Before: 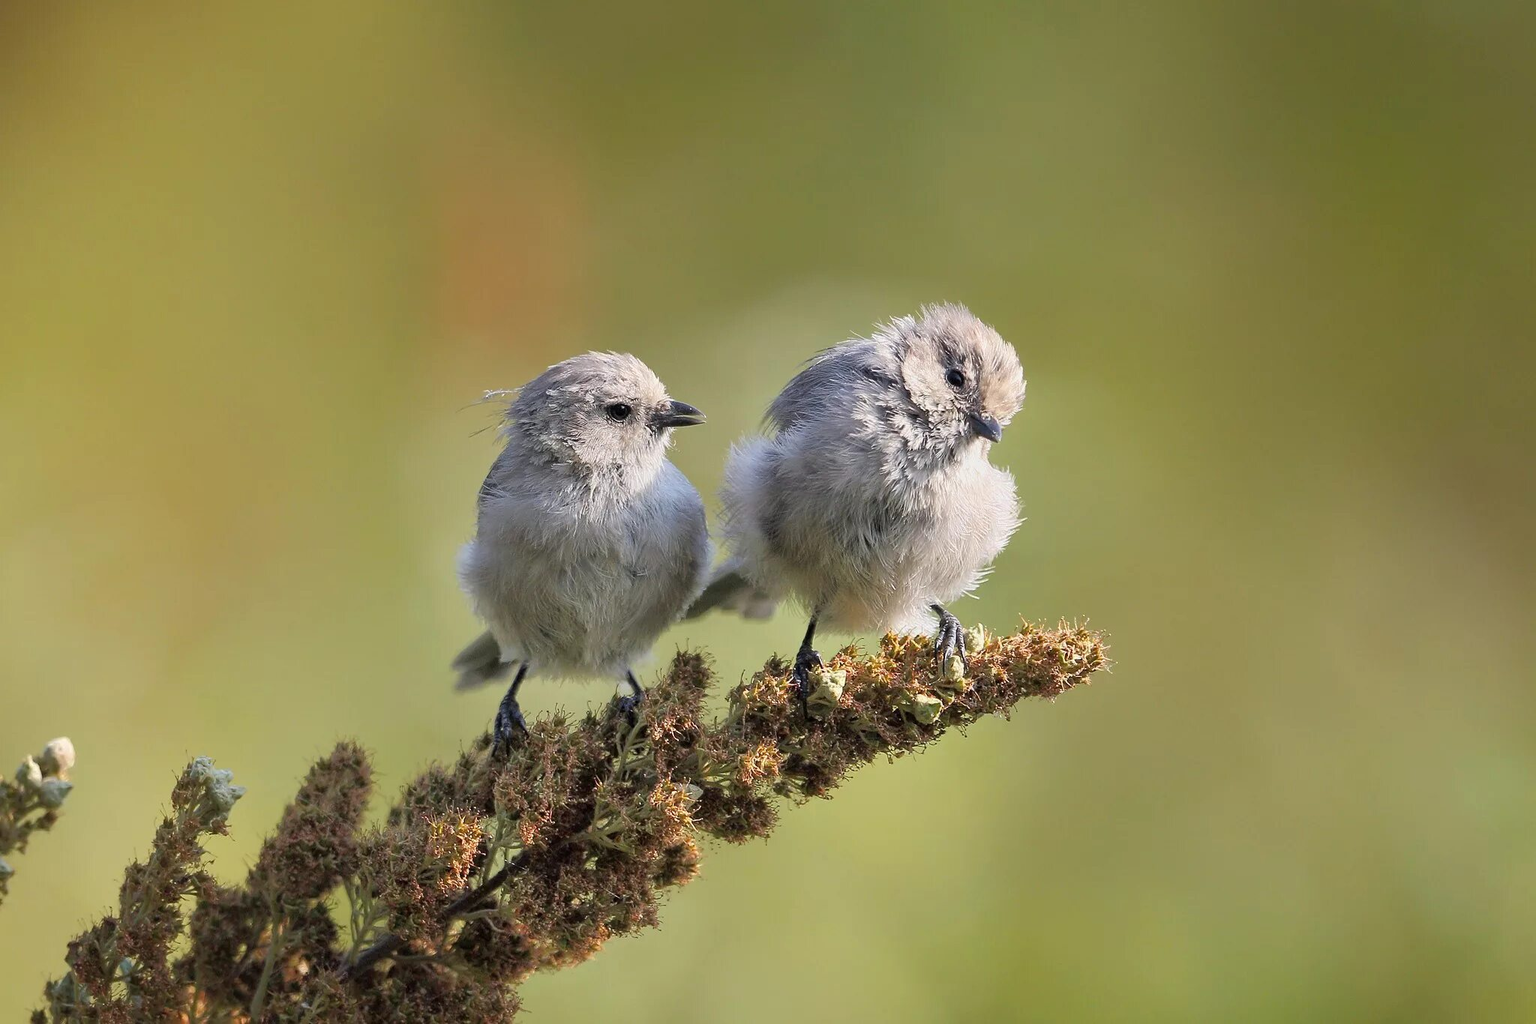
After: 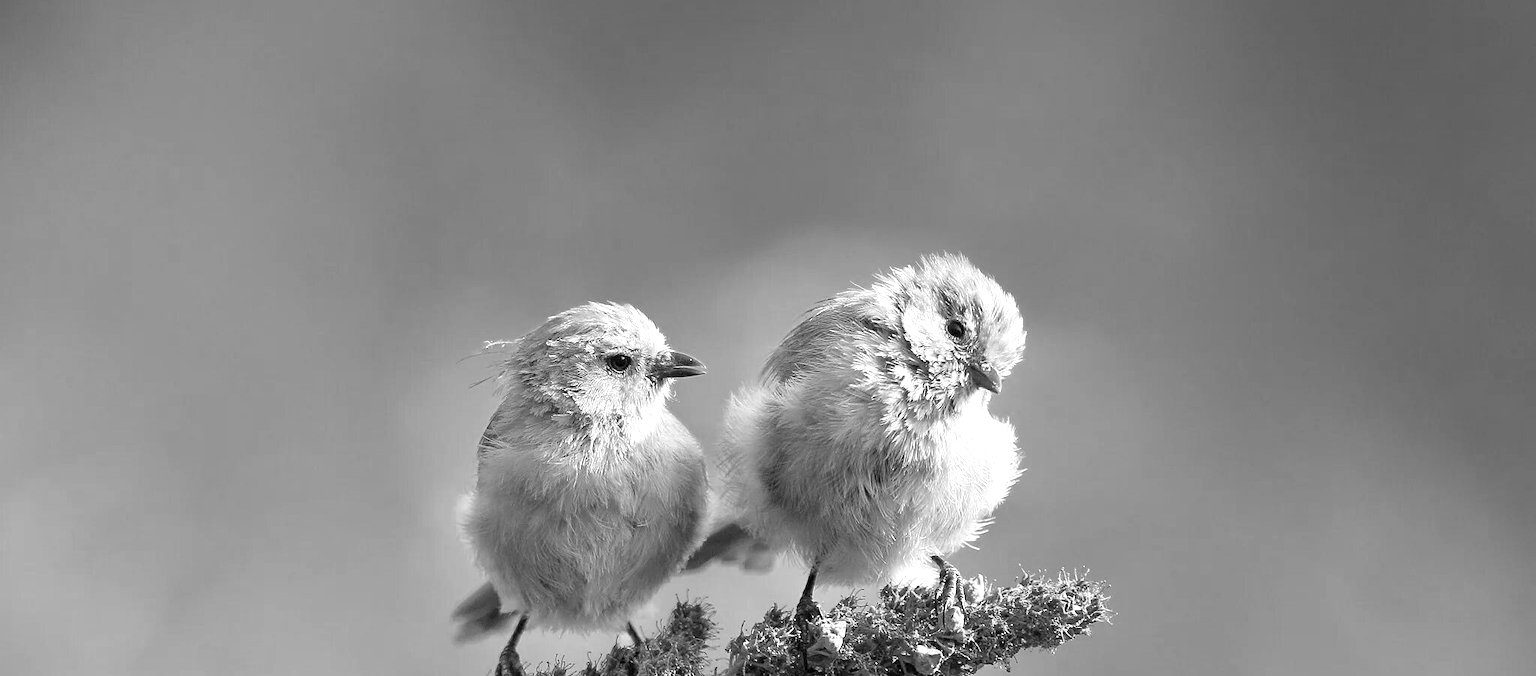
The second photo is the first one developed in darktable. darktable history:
color calibration: output gray [0.246, 0.254, 0.501, 0], gray › normalize channels true, illuminant custom, x 0.263, y 0.521, temperature 7027.04 K, gamut compression 0.019
shadows and highlights: radius 47.22, white point adjustment 6.54, compress 79.89%, soften with gaussian
crop and rotate: top 4.837%, bottom 29.091%
